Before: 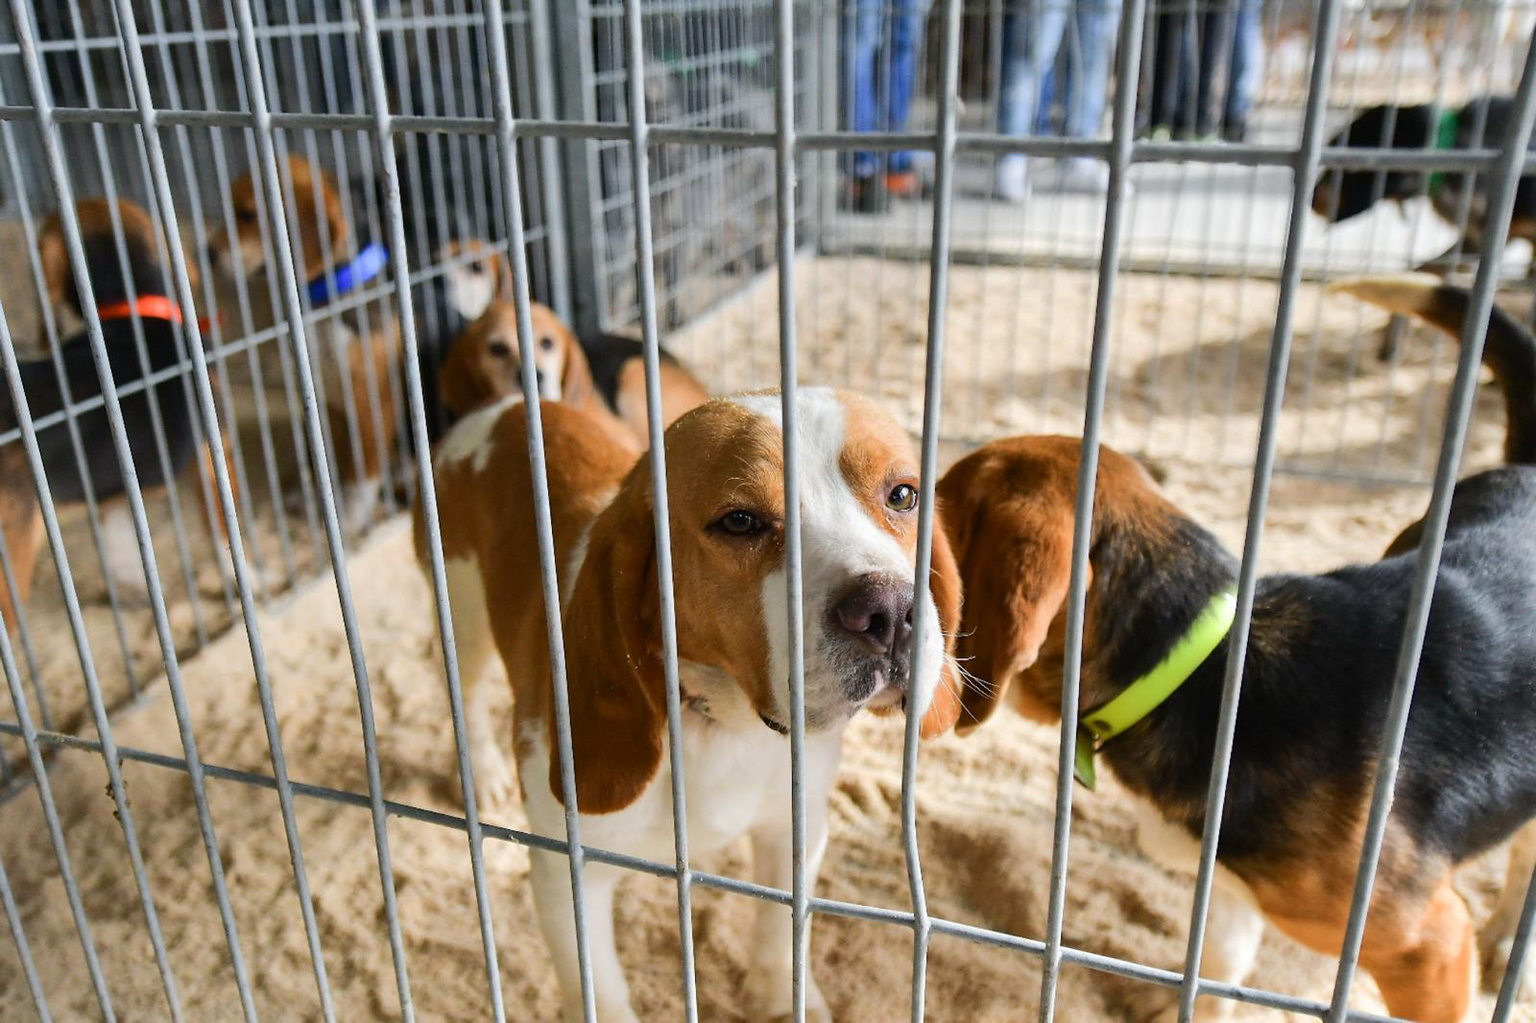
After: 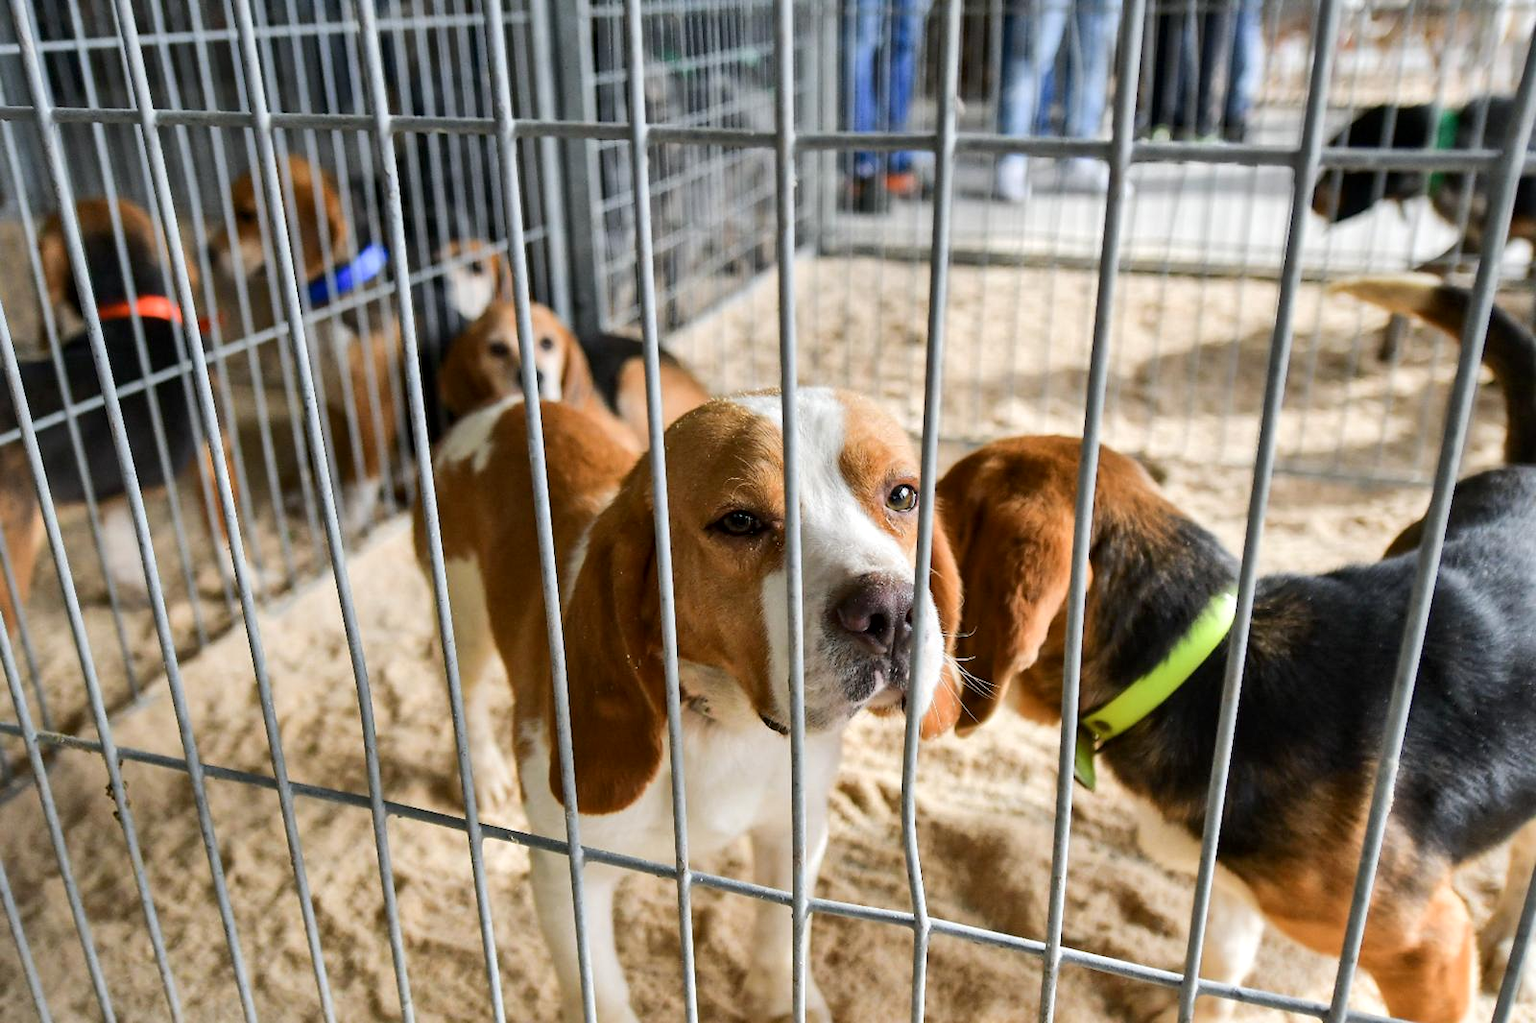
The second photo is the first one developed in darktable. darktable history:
local contrast: mode bilateral grid, contrast 30, coarseness 25, midtone range 0.2
